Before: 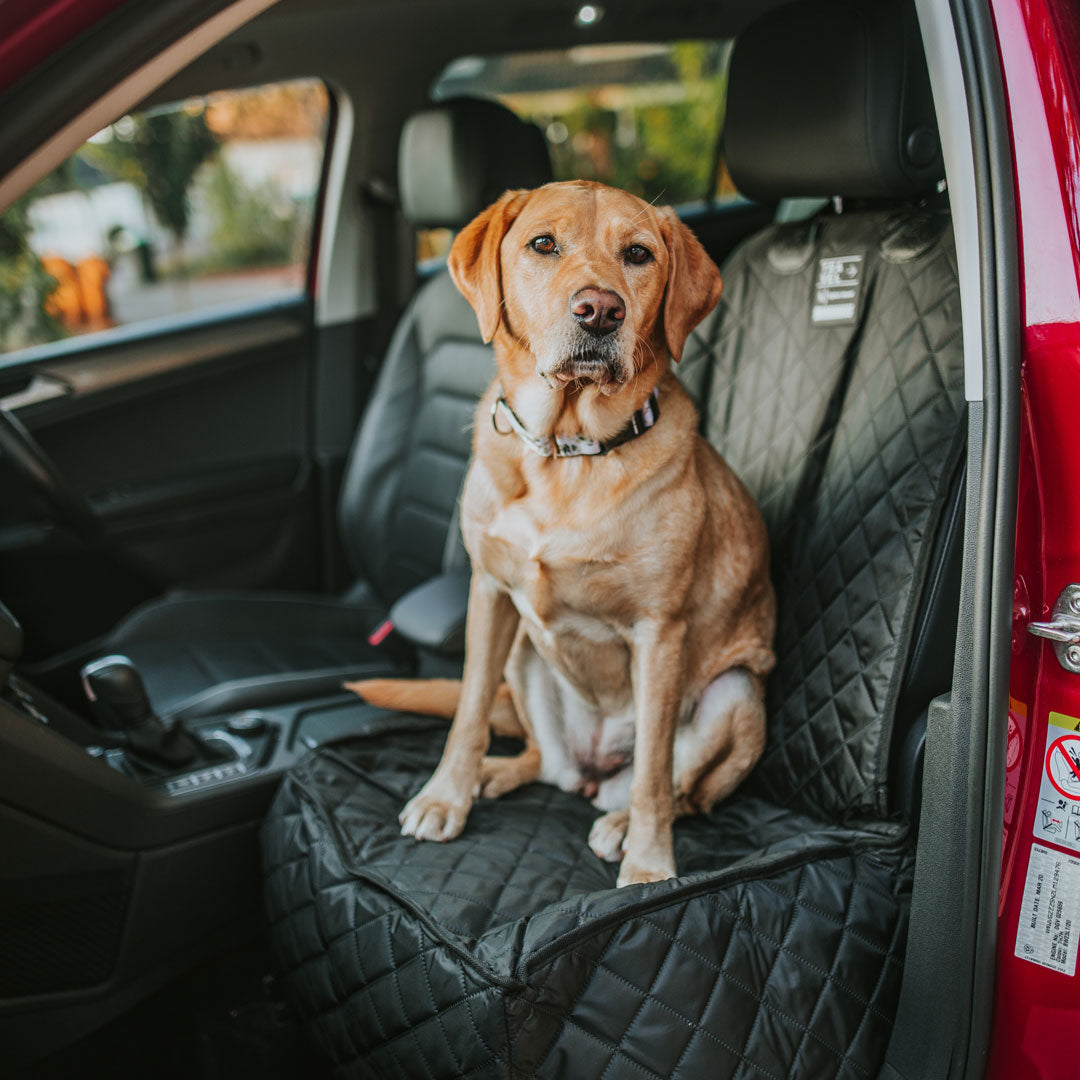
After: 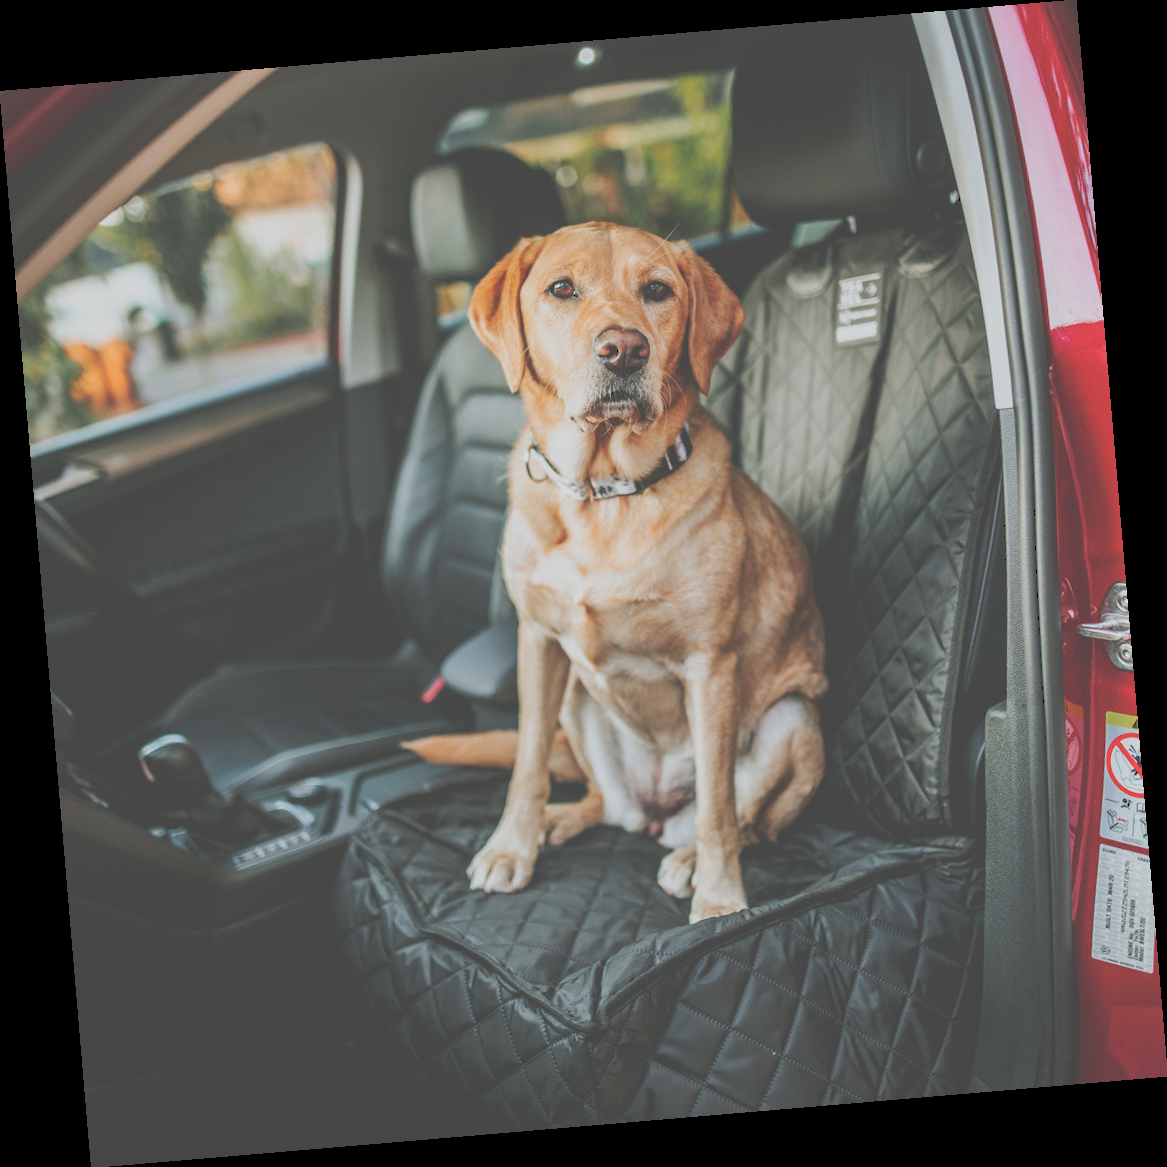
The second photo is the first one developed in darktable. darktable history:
rotate and perspective: rotation -4.86°, automatic cropping off
tone curve: curves: ch0 [(0, 0) (0.003, 0.298) (0.011, 0.298) (0.025, 0.298) (0.044, 0.3) (0.069, 0.302) (0.1, 0.312) (0.136, 0.329) (0.177, 0.354) (0.224, 0.376) (0.277, 0.408) (0.335, 0.453) (0.399, 0.503) (0.468, 0.562) (0.543, 0.623) (0.623, 0.686) (0.709, 0.754) (0.801, 0.825) (0.898, 0.873) (1, 1)], preserve colors none
tone equalizer: on, module defaults
